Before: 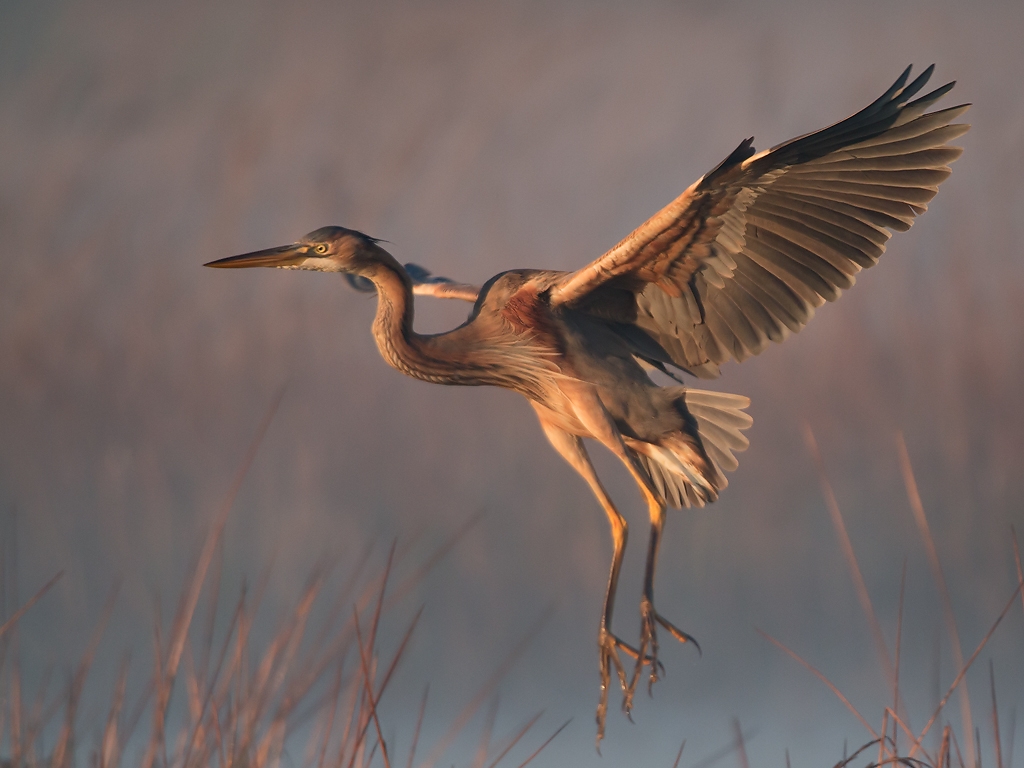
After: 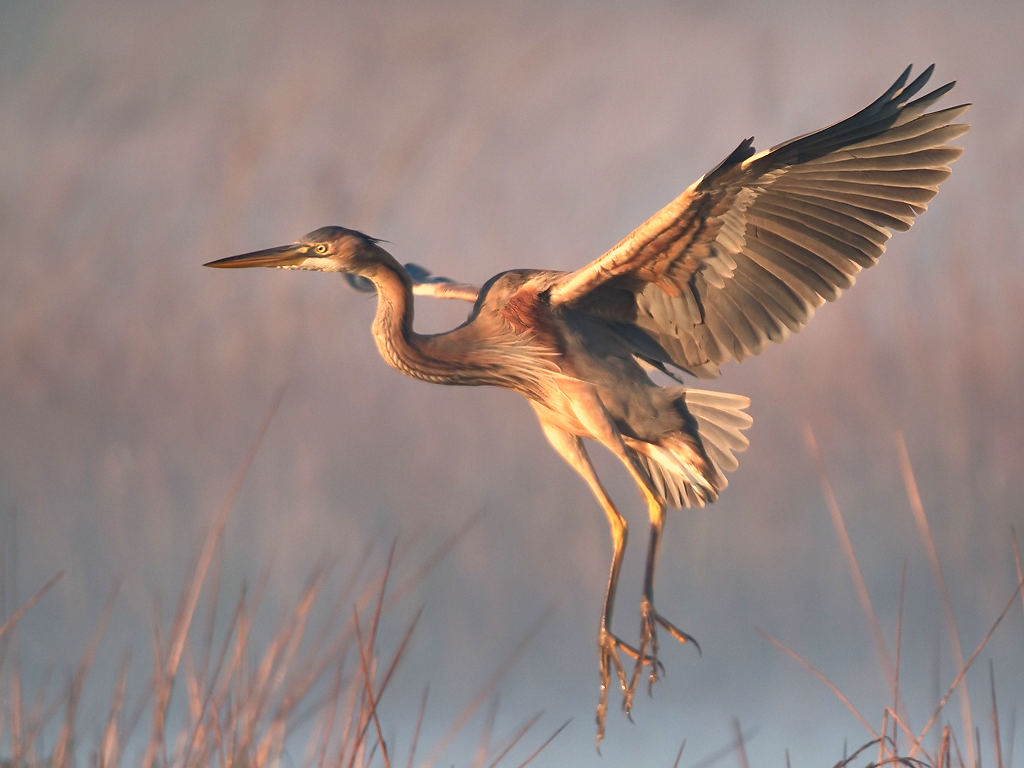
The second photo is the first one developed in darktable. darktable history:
shadows and highlights: low approximation 0.01, soften with gaussian
exposure: black level correction 0, exposure 0.877 EV, compensate exposure bias true, compensate highlight preservation false
